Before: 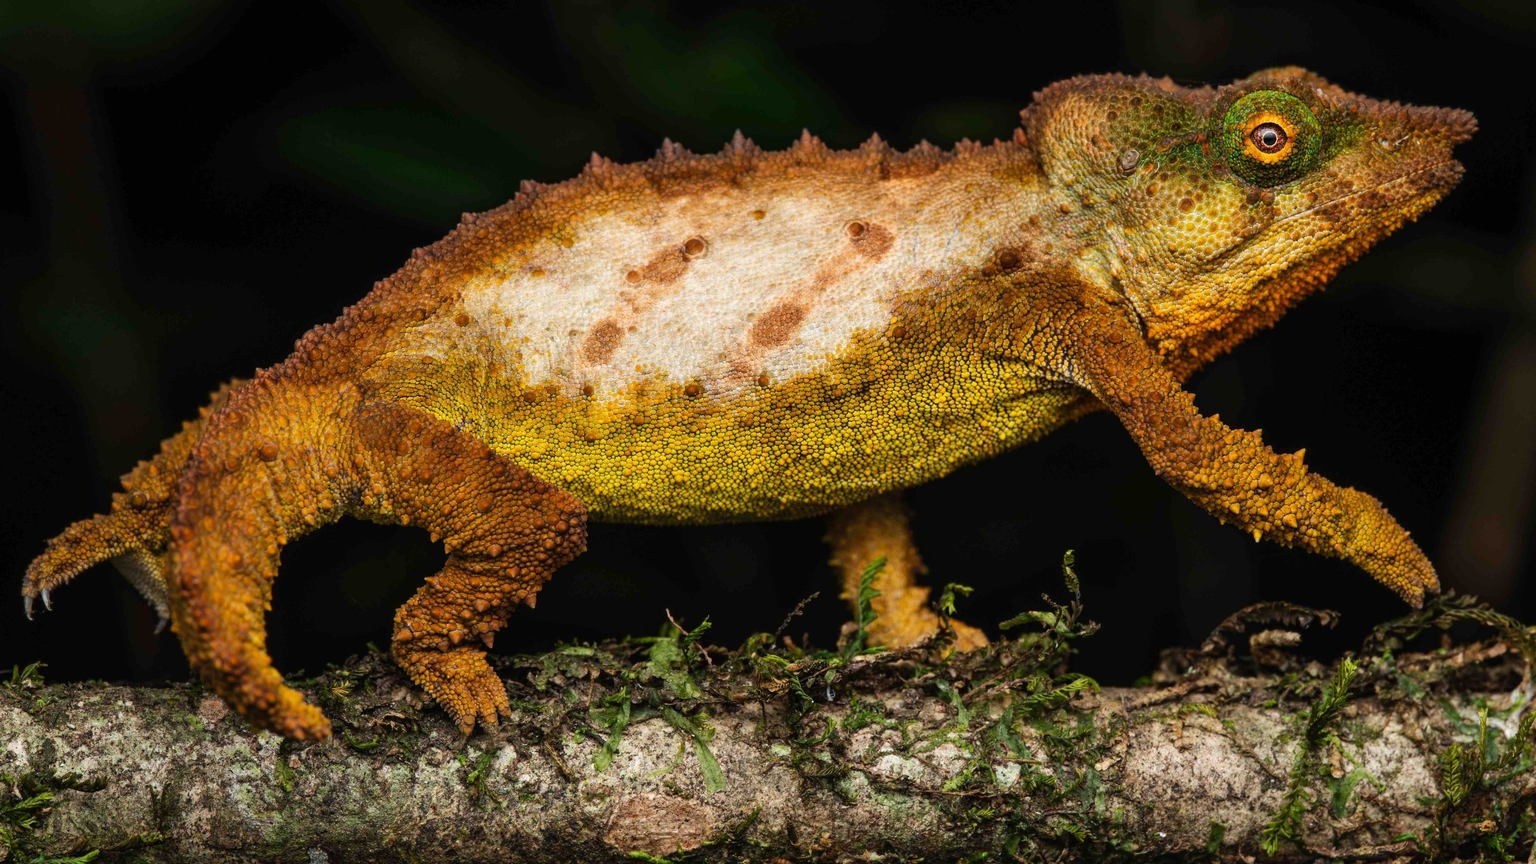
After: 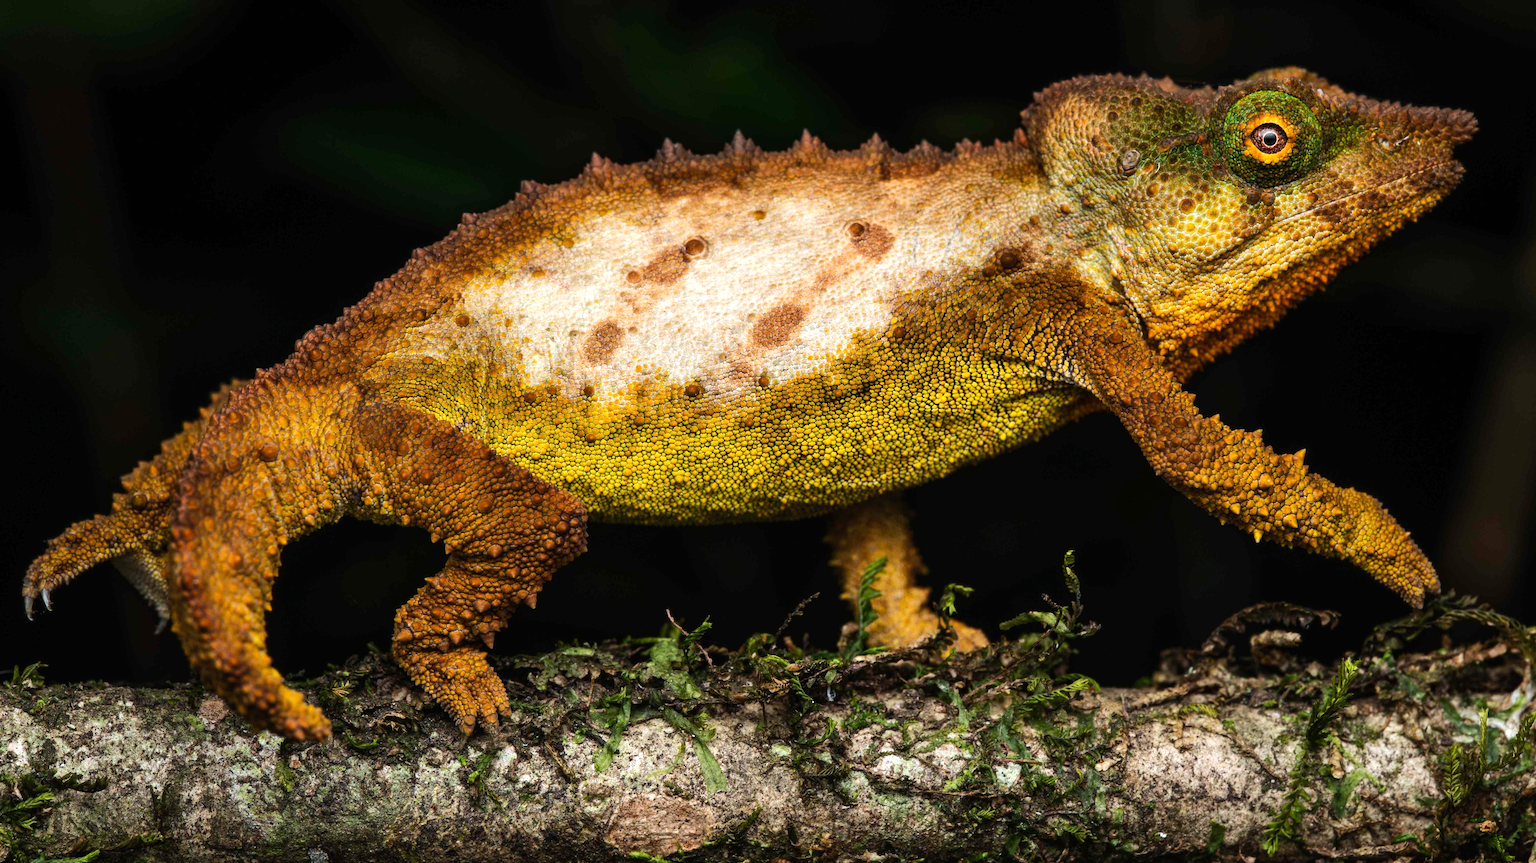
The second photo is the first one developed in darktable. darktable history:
tone equalizer: -8 EV -0.417 EV, -7 EV -0.389 EV, -6 EV -0.333 EV, -5 EV -0.222 EV, -3 EV 0.222 EV, -2 EV 0.333 EV, -1 EV 0.389 EV, +0 EV 0.417 EV, edges refinement/feathering 500, mask exposure compensation -1.57 EV, preserve details no
white balance: red 0.983, blue 1.036
